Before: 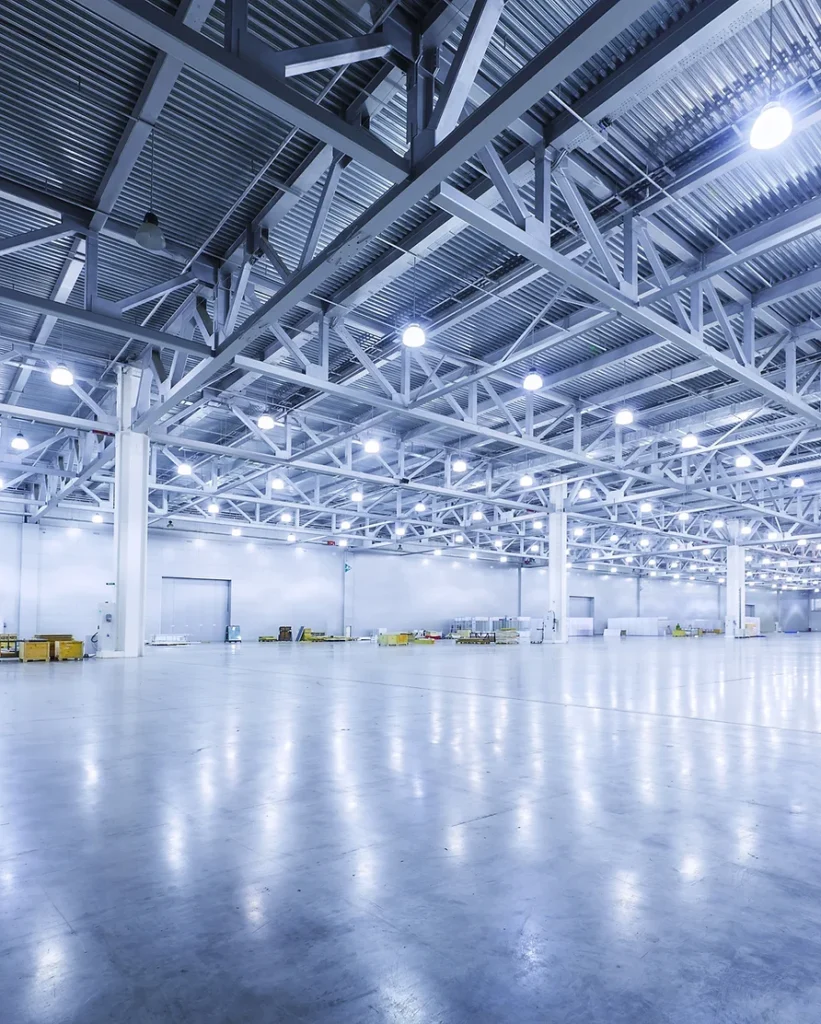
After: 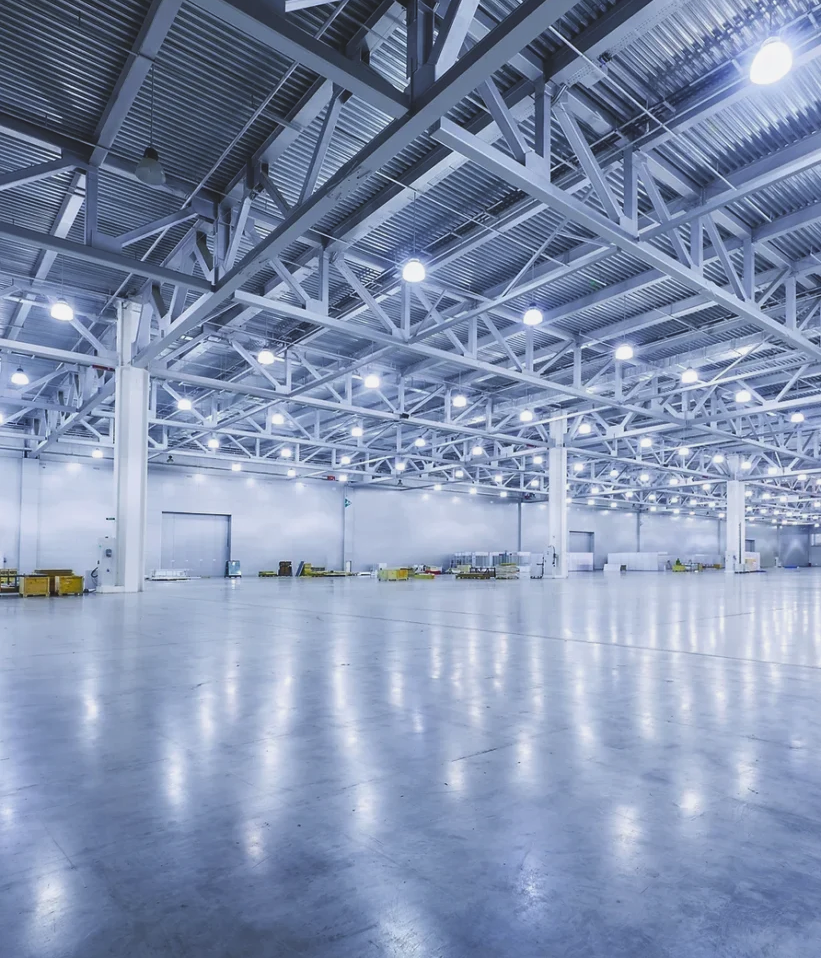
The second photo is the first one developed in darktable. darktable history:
shadows and highlights: shadows 12.09, white point adjustment 1.12, highlights color adjustment 55.13%, soften with gaussian
exposure: black level correction -0.013, exposure -0.189 EV, compensate highlight preservation false
crop and rotate: top 6.378%
